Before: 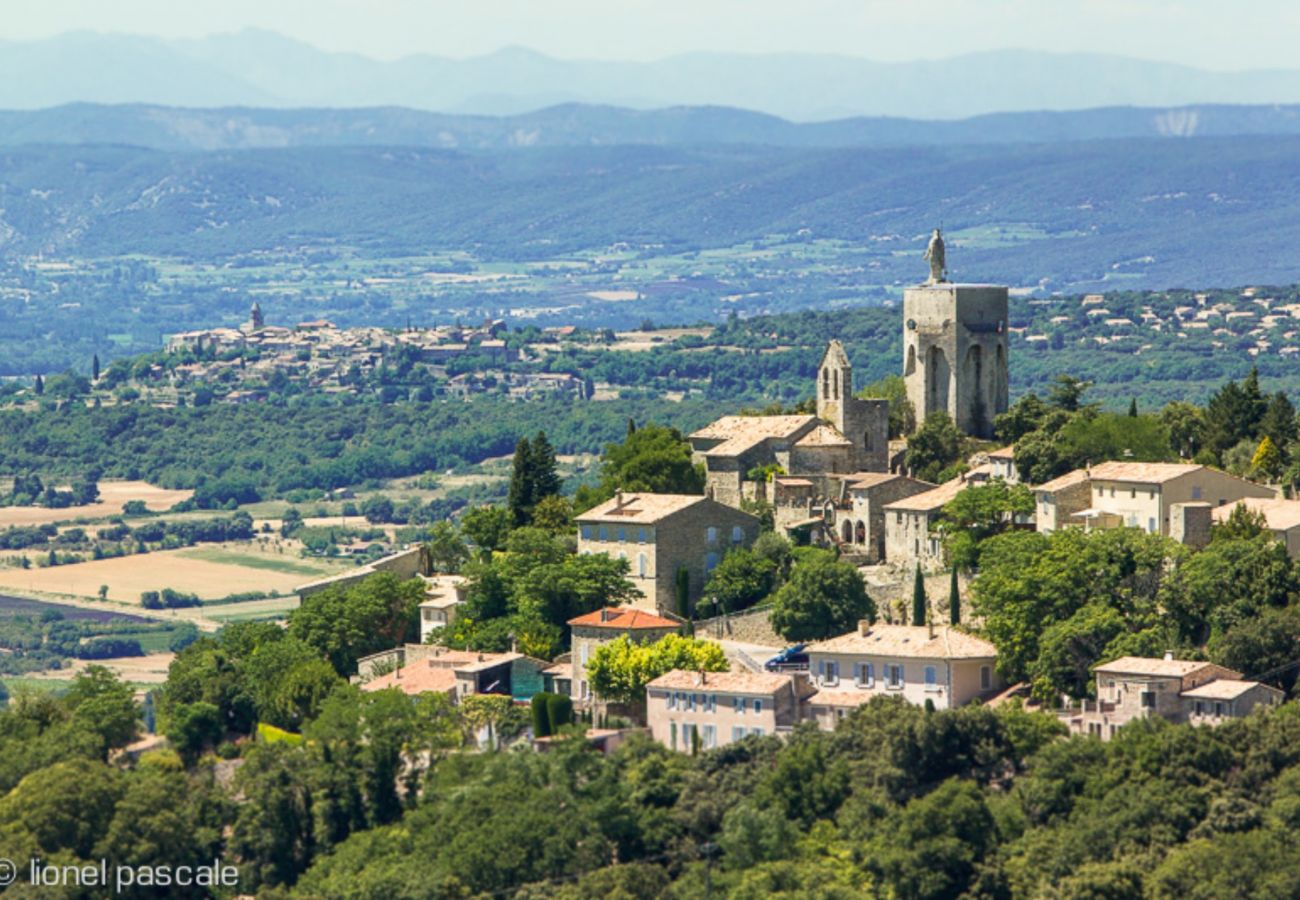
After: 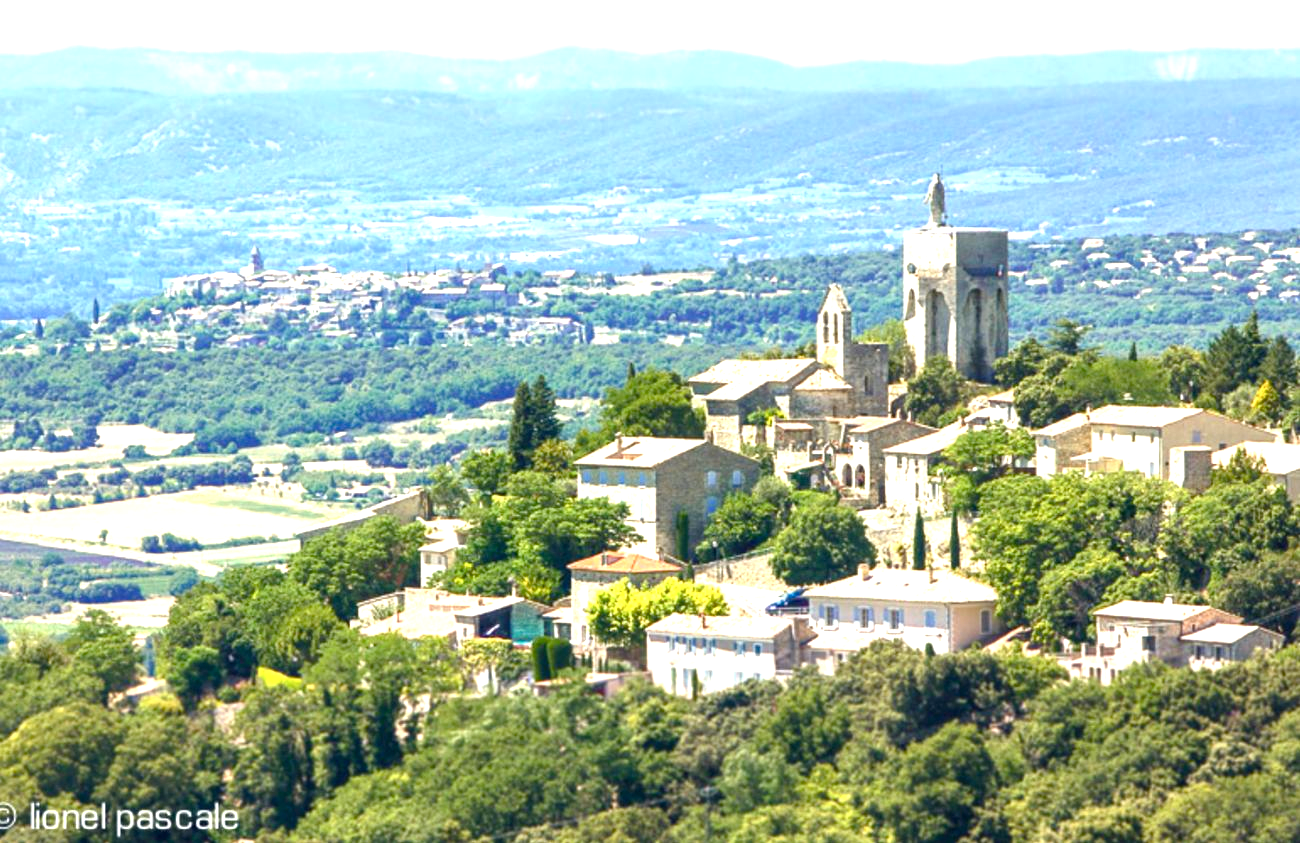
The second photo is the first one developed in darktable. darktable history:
crop and rotate: top 6.25%
exposure: black level correction 0, exposure 1.3 EV, compensate highlight preservation false
color balance rgb: perceptual saturation grading › global saturation 20%, perceptual saturation grading › highlights -25%, perceptual saturation grading › shadows 25%
